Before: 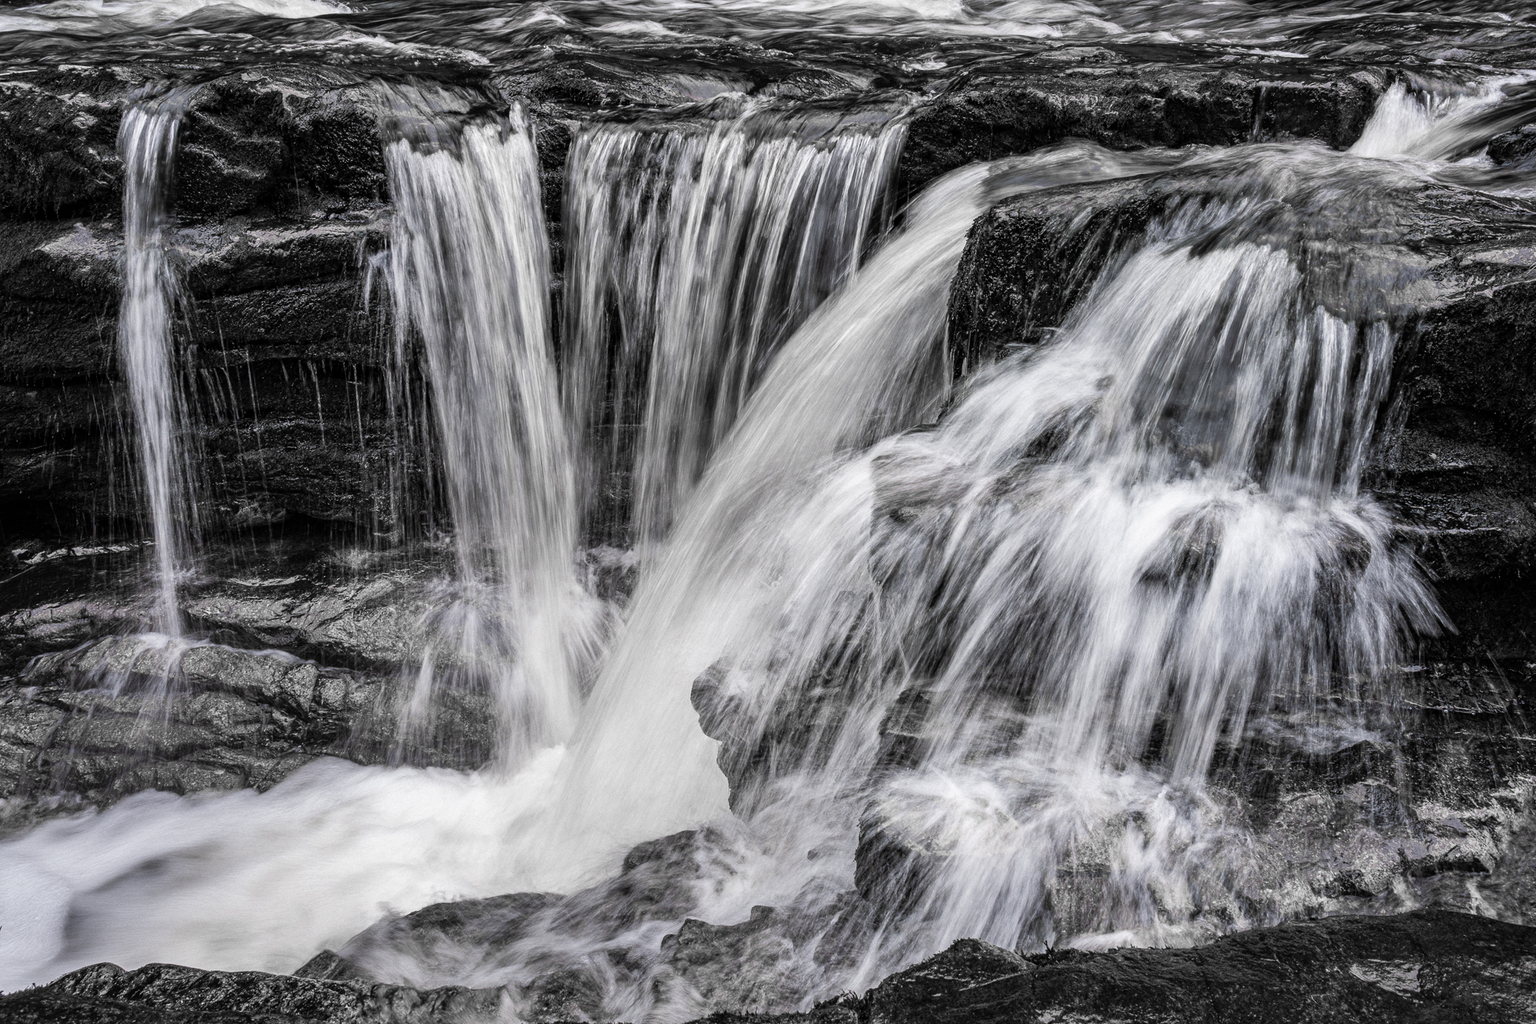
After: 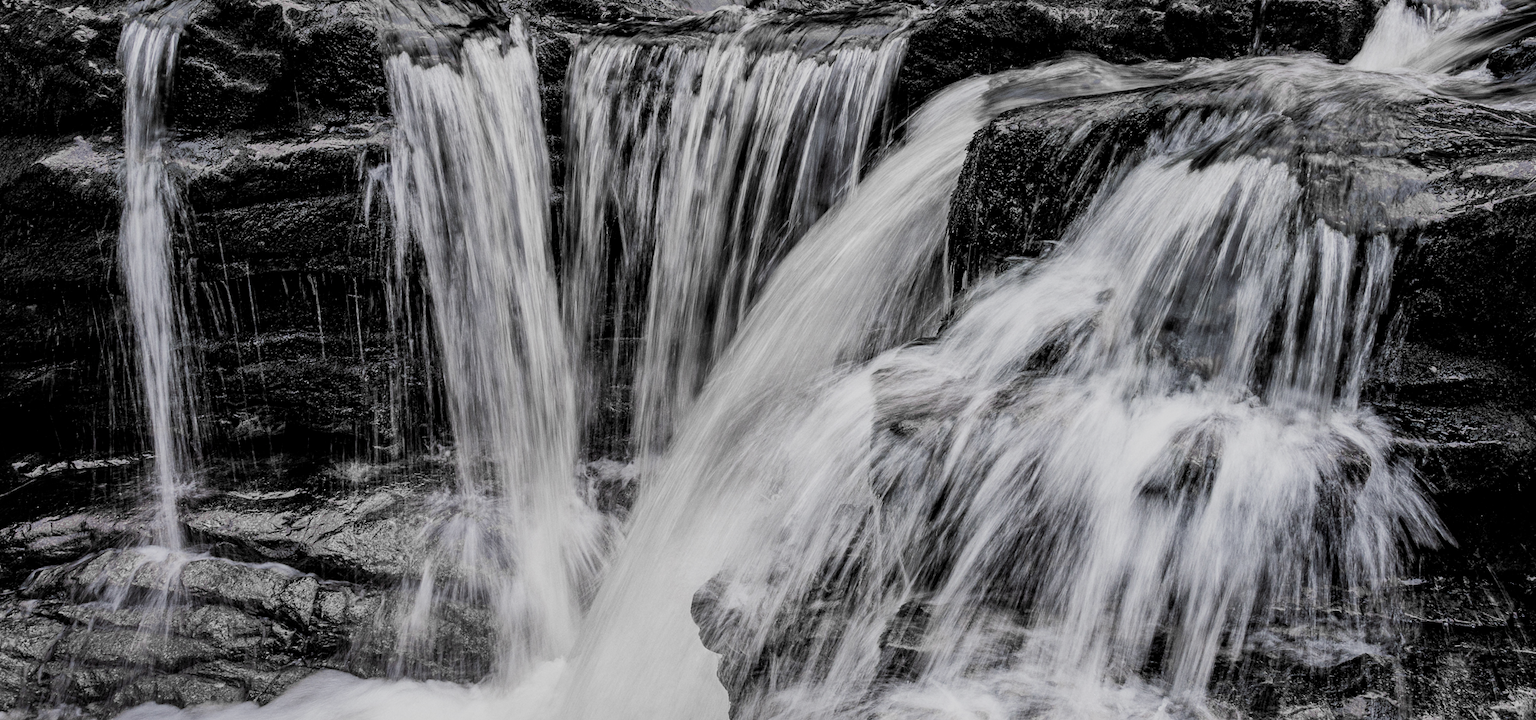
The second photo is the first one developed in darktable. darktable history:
filmic rgb: black relative exposure -7.65 EV, white relative exposure 4.56 EV, threshold 5.96 EV, hardness 3.61, enable highlight reconstruction true
local contrast: mode bilateral grid, contrast 20, coarseness 51, detail 119%, midtone range 0.2
crop and rotate: top 8.515%, bottom 21.088%
